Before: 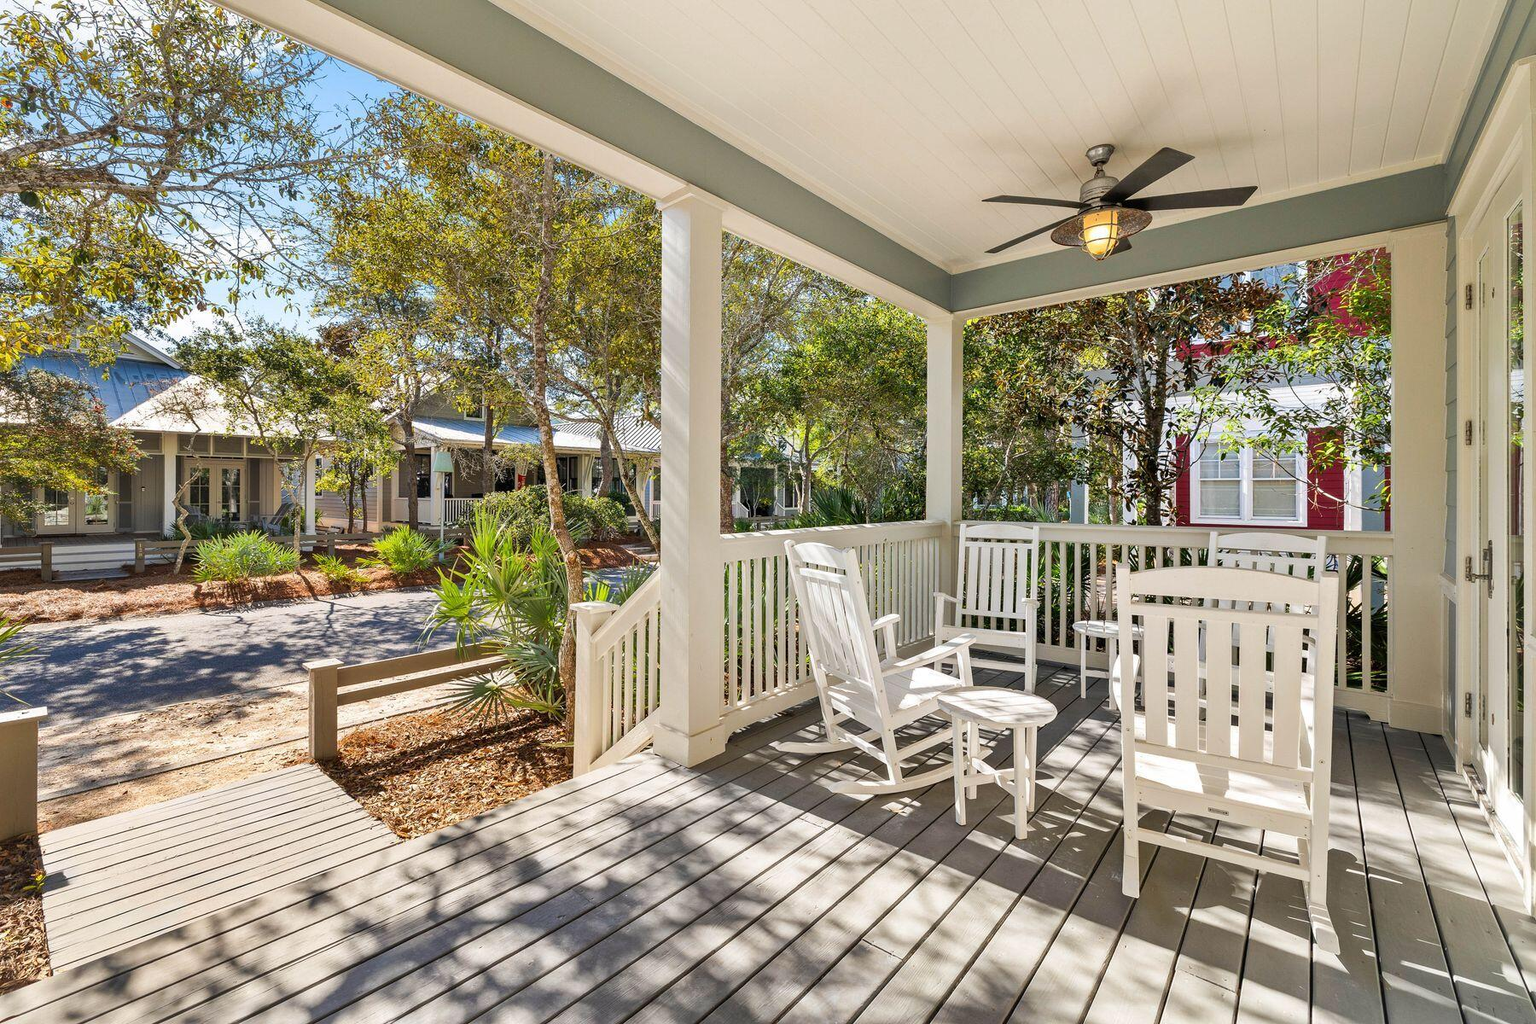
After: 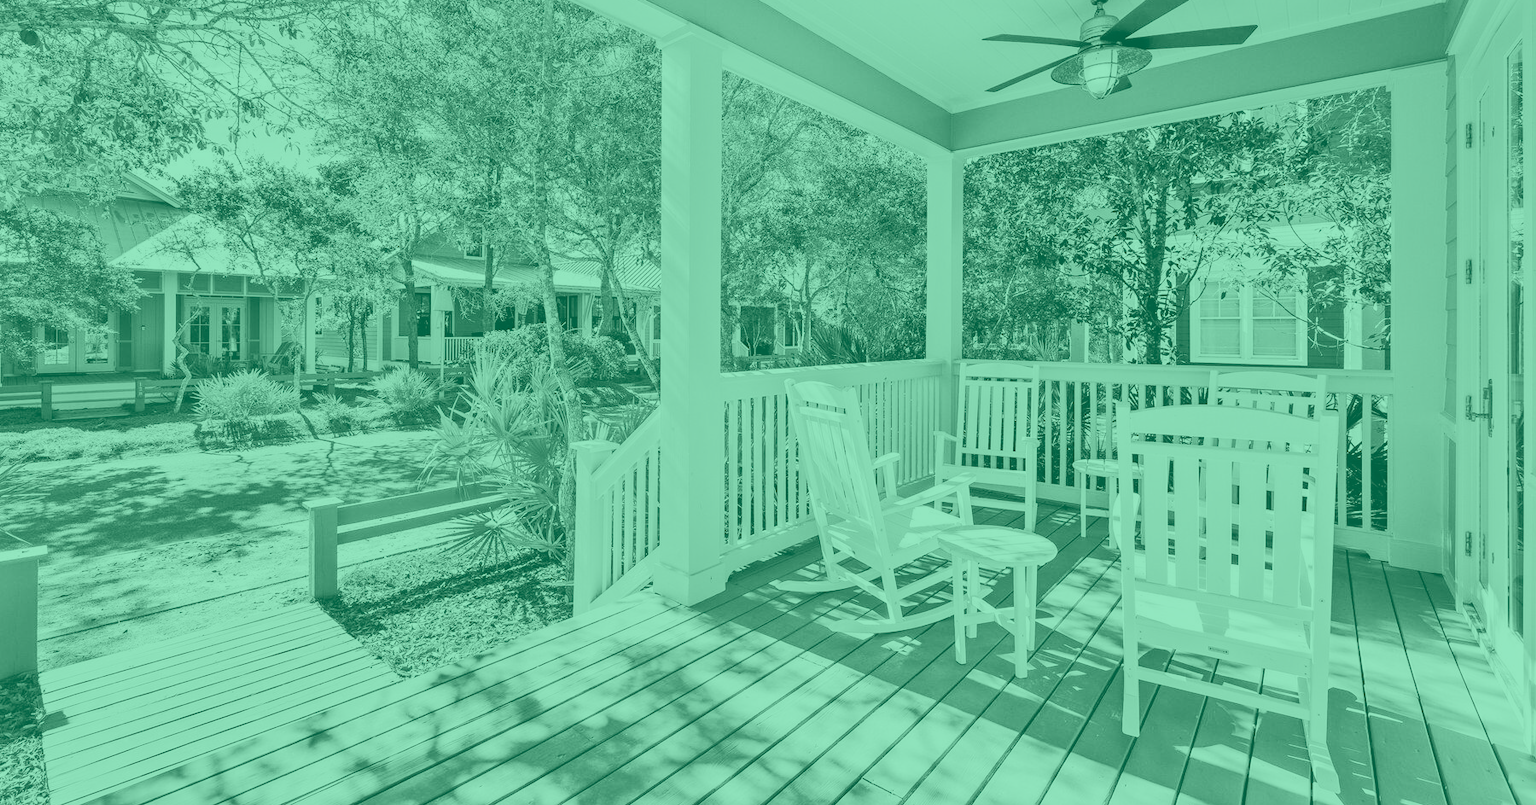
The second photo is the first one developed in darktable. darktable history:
crop and rotate: top 15.774%, bottom 5.506%
tone curve: curves: ch0 [(0, 0.005) (0.103, 0.097) (0.18, 0.207) (0.384, 0.465) (0.491, 0.585) (0.629, 0.726) (0.84, 0.866) (1, 0.947)]; ch1 [(0, 0) (0.172, 0.123) (0.324, 0.253) (0.396, 0.388) (0.478, 0.461) (0.499, 0.497) (0.532, 0.515) (0.57, 0.584) (0.635, 0.675) (0.805, 0.892) (1, 1)]; ch2 [(0, 0) (0.411, 0.424) (0.496, 0.501) (0.515, 0.507) (0.553, 0.562) (0.604, 0.642) (0.708, 0.768) (0.839, 0.916) (1, 1)], color space Lab, independent channels, preserve colors none
colorize: hue 147.6°, saturation 65%, lightness 21.64%
tone equalizer: -8 EV -0.417 EV, -7 EV -0.389 EV, -6 EV -0.333 EV, -5 EV -0.222 EV, -3 EV 0.222 EV, -2 EV 0.333 EV, -1 EV 0.389 EV, +0 EV 0.417 EV, edges refinement/feathering 500, mask exposure compensation -1.57 EV, preserve details no
